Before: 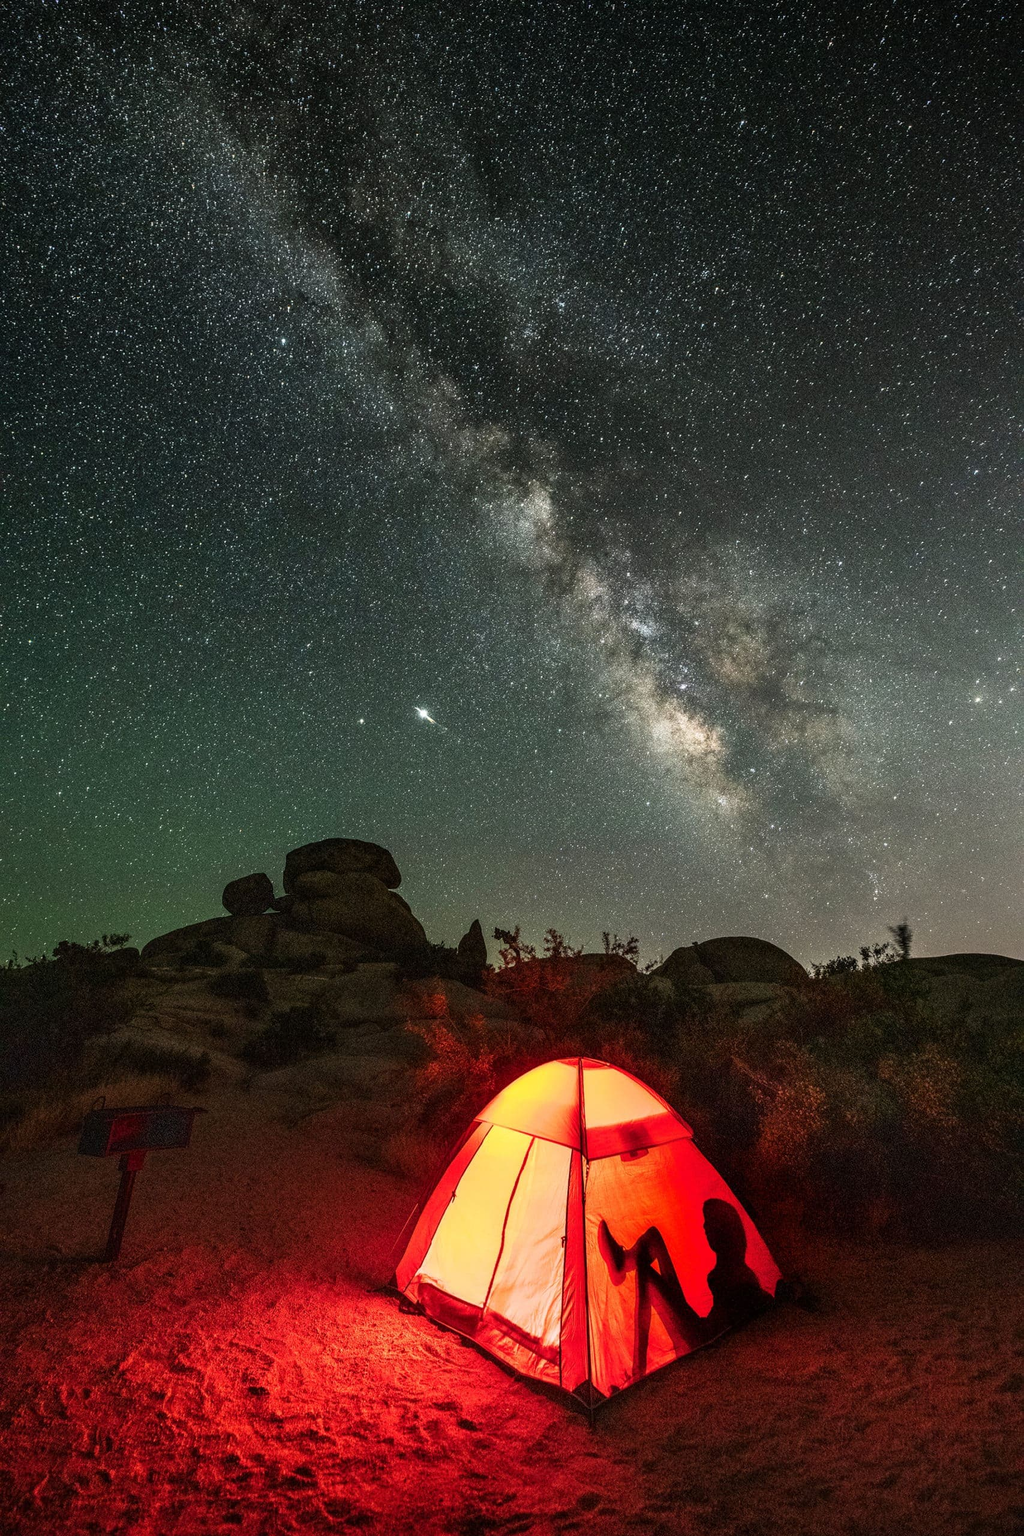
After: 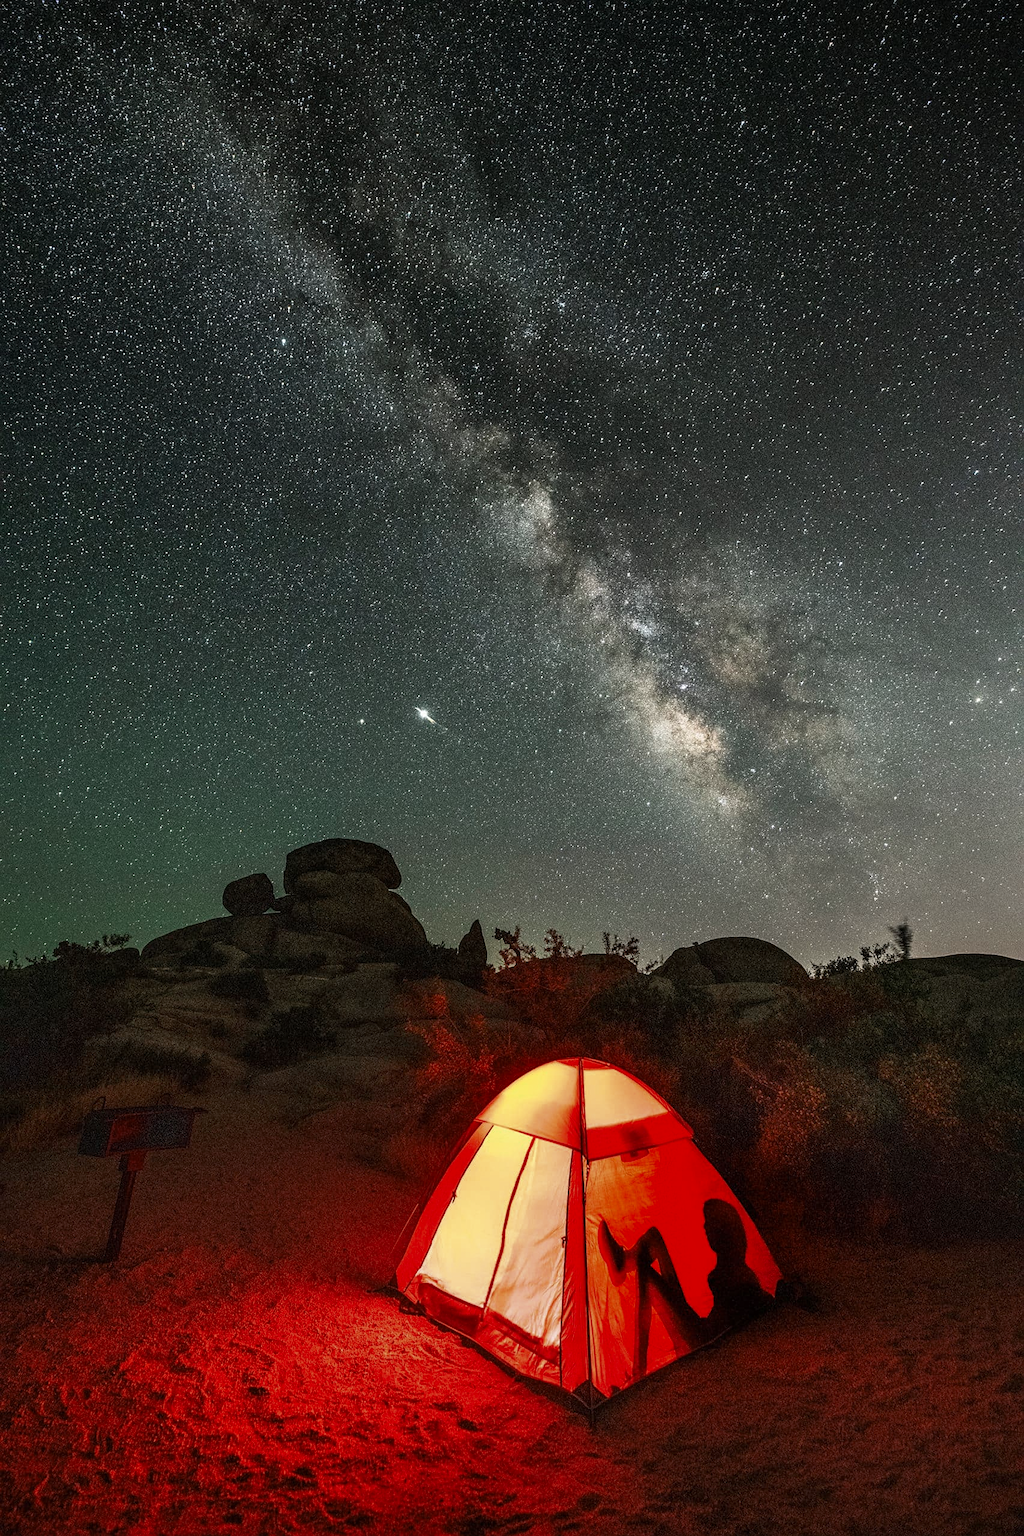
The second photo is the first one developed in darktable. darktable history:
sharpen: radius 1.272, amount 0.305, threshold 0
exposure: compensate highlight preservation false
color zones: curves: ch0 [(0, 0.5) (0.125, 0.4) (0.25, 0.5) (0.375, 0.4) (0.5, 0.4) (0.625, 0.6) (0.75, 0.6) (0.875, 0.5)]; ch1 [(0, 0.4) (0.125, 0.5) (0.25, 0.4) (0.375, 0.4) (0.5, 0.4) (0.625, 0.4) (0.75, 0.5) (0.875, 0.4)]; ch2 [(0, 0.6) (0.125, 0.5) (0.25, 0.5) (0.375, 0.6) (0.5, 0.6) (0.625, 0.5) (0.75, 0.5) (0.875, 0.5)]
